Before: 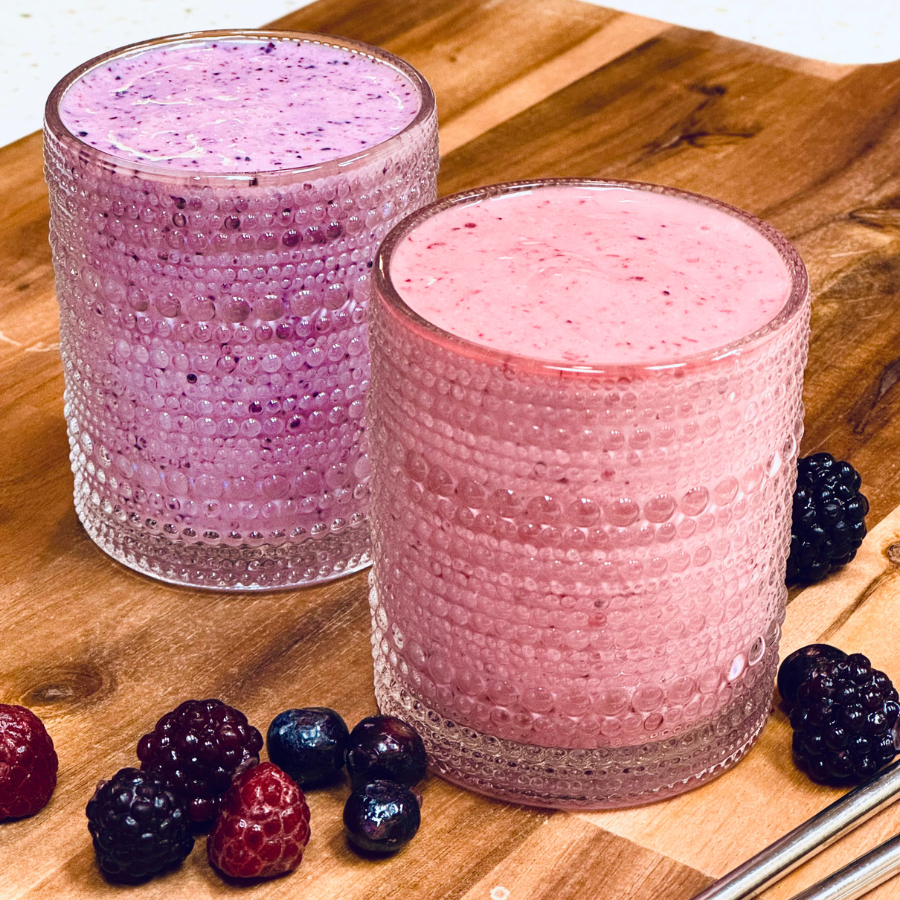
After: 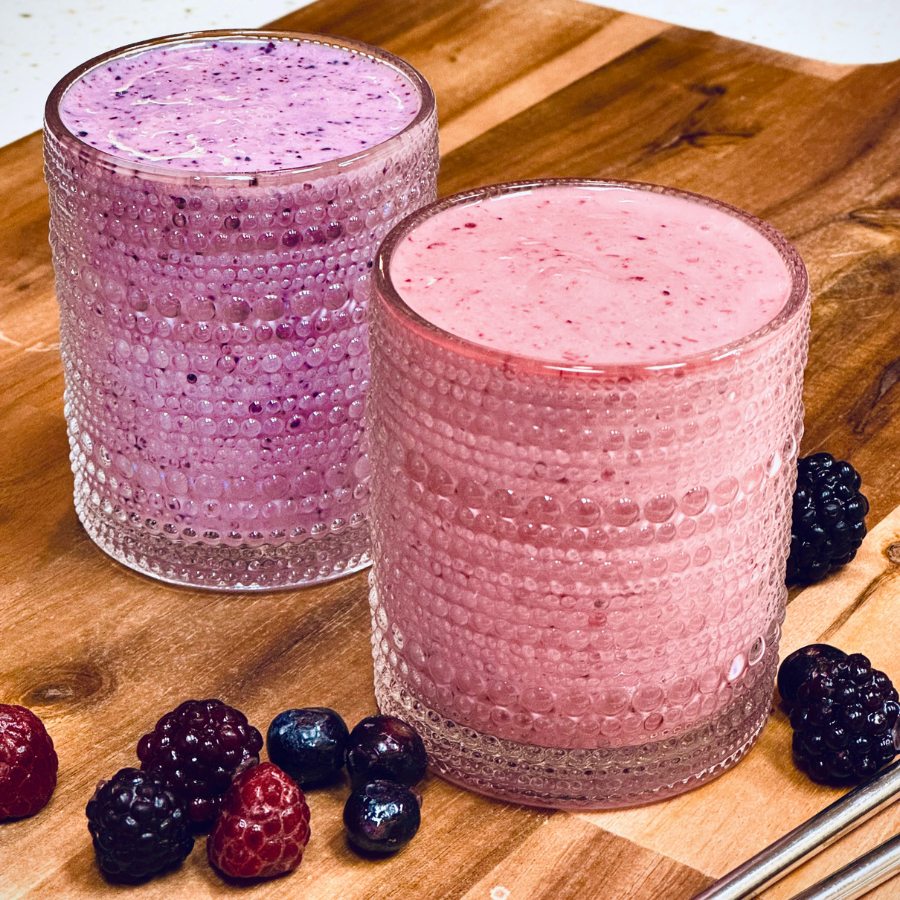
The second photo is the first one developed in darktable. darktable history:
shadows and highlights: soften with gaussian
vignetting: fall-off start 116.67%, fall-off radius 59.26%, brightness -0.31, saturation -0.056
